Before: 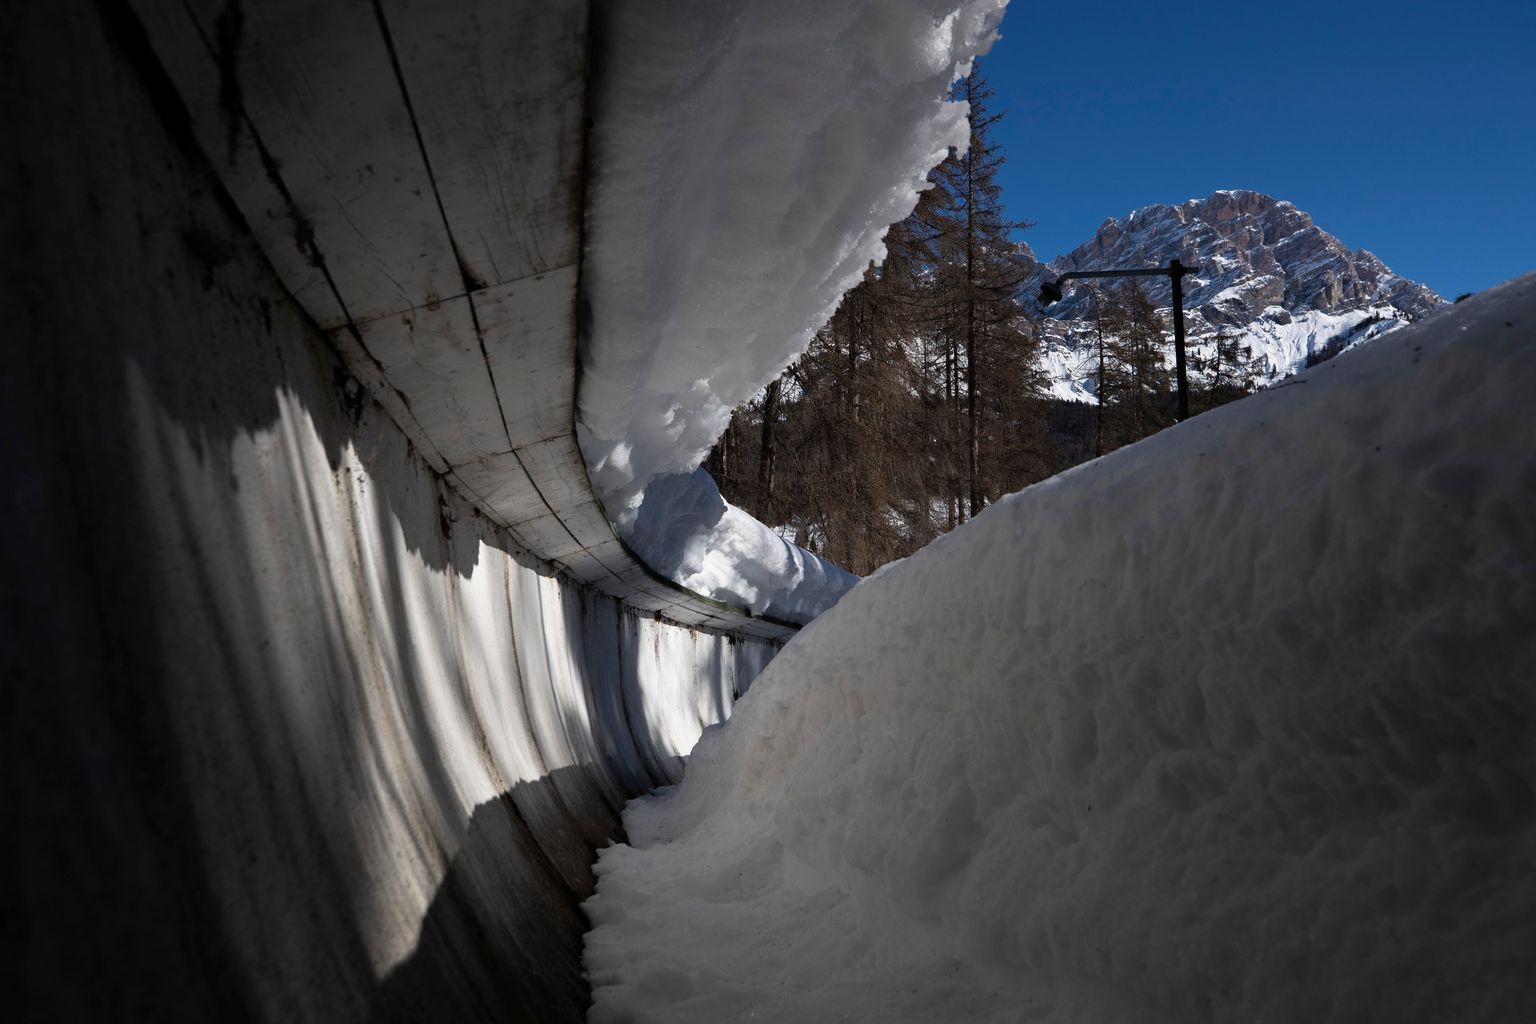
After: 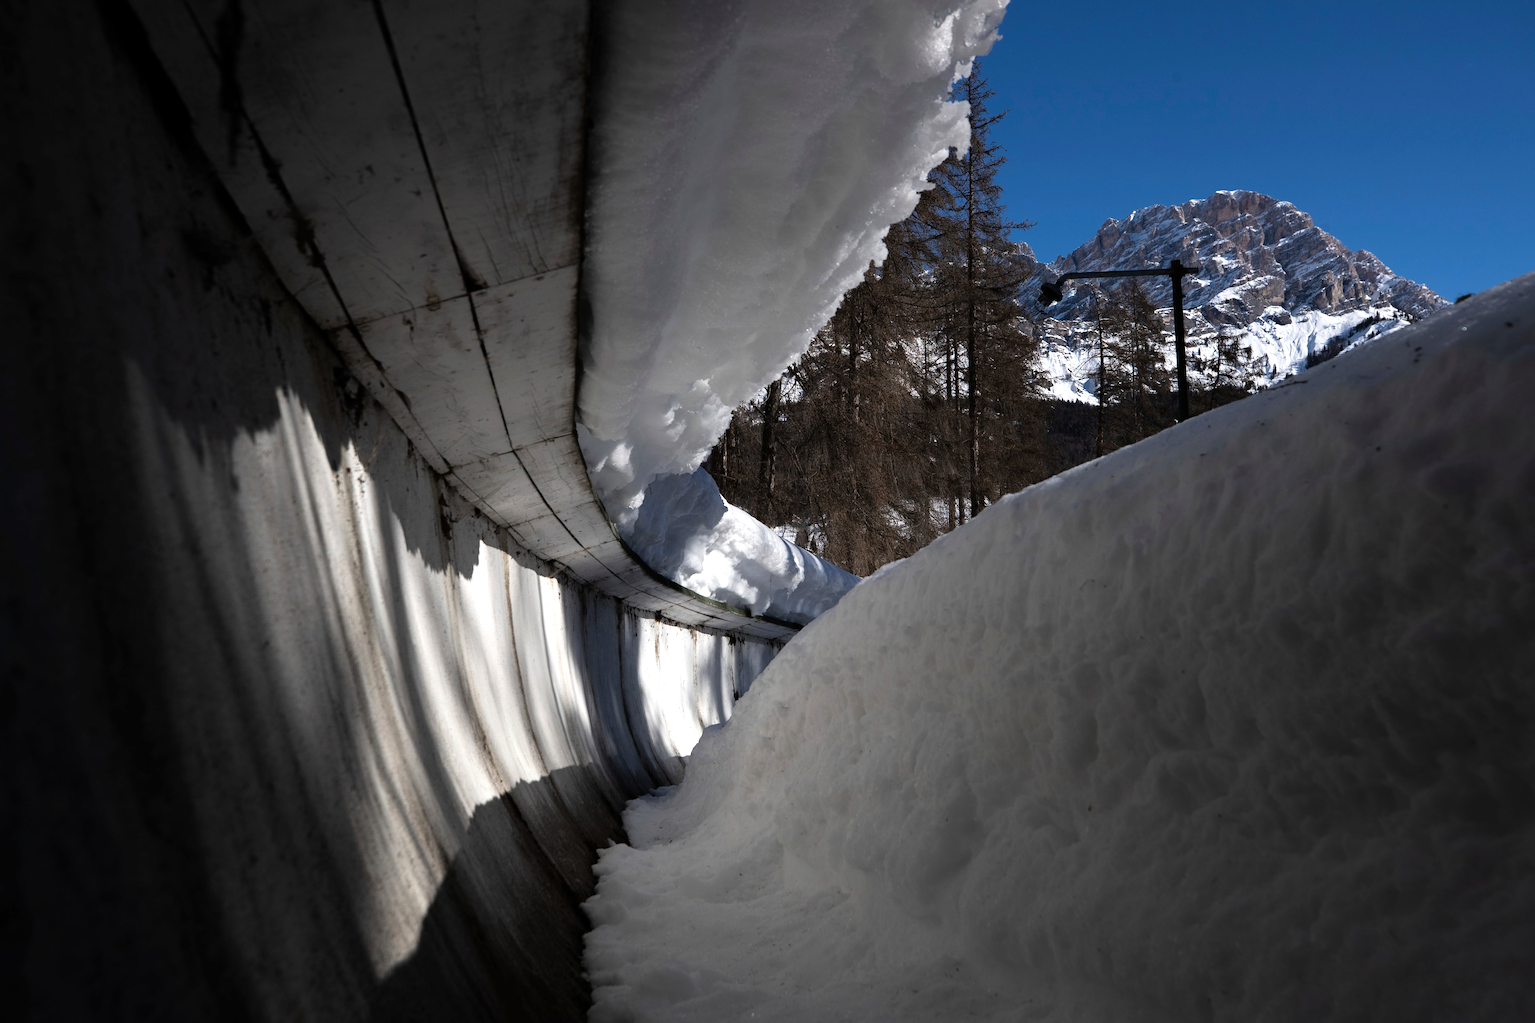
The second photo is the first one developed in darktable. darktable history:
tone equalizer: -8 EV -0.391 EV, -7 EV -0.387 EV, -6 EV -0.323 EV, -5 EV -0.262 EV, -3 EV 0.254 EV, -2 EV 0.346 EV, -1 EV 0.389 EV, +0 EV 0.39 EV, mask exposure compensation -0.501 EV
